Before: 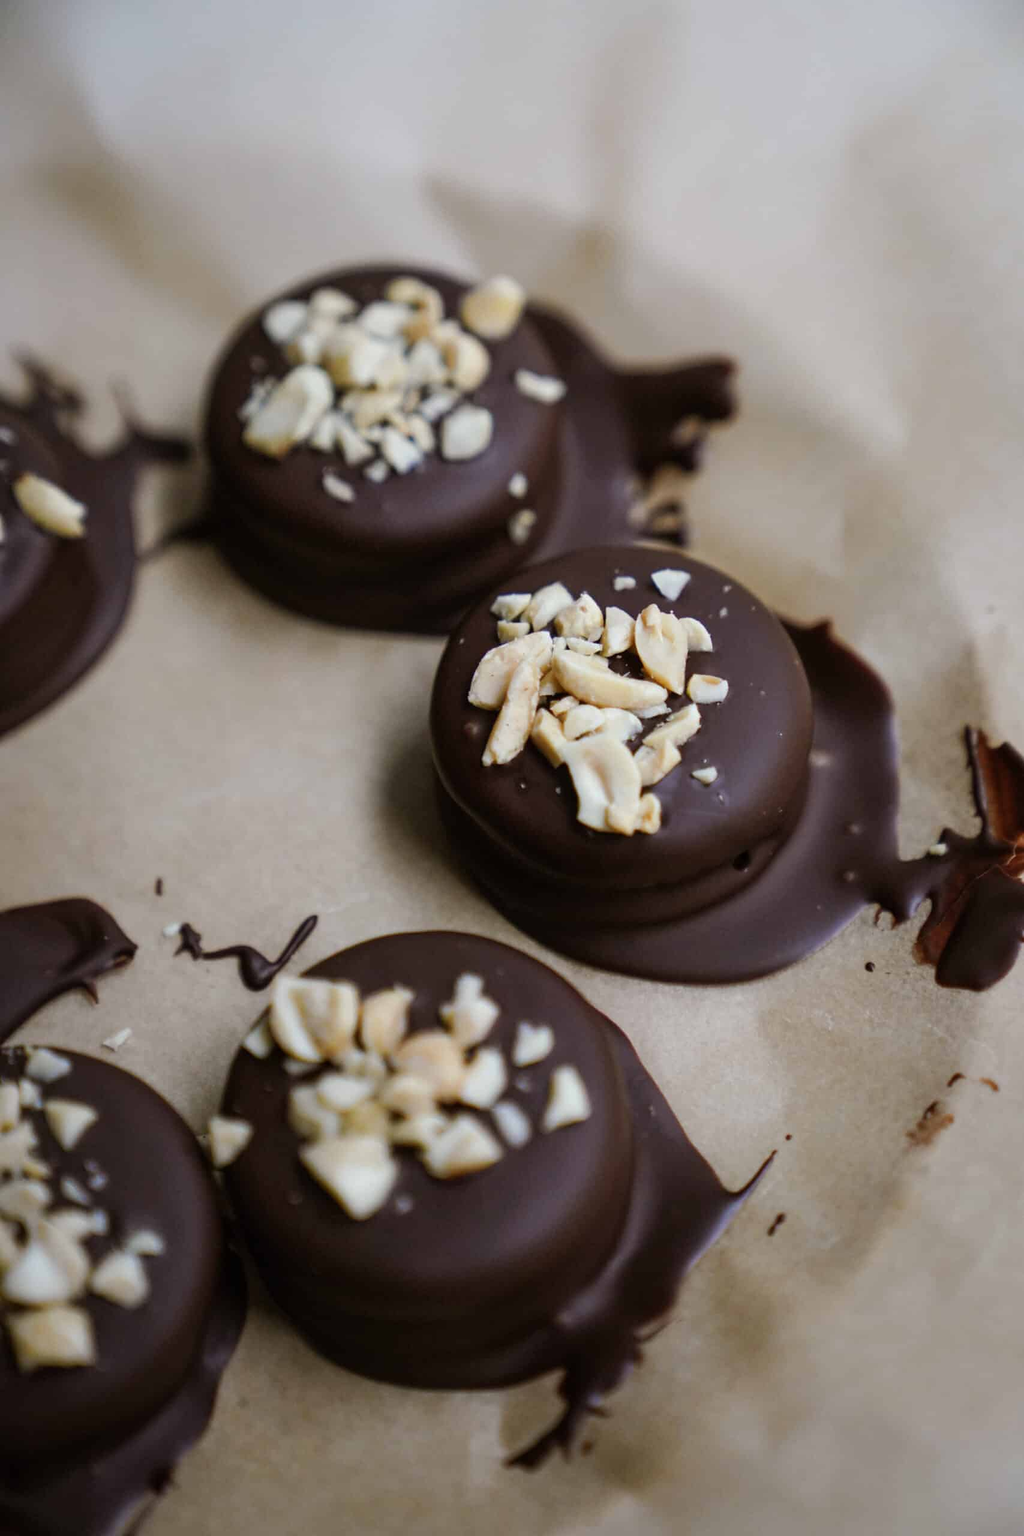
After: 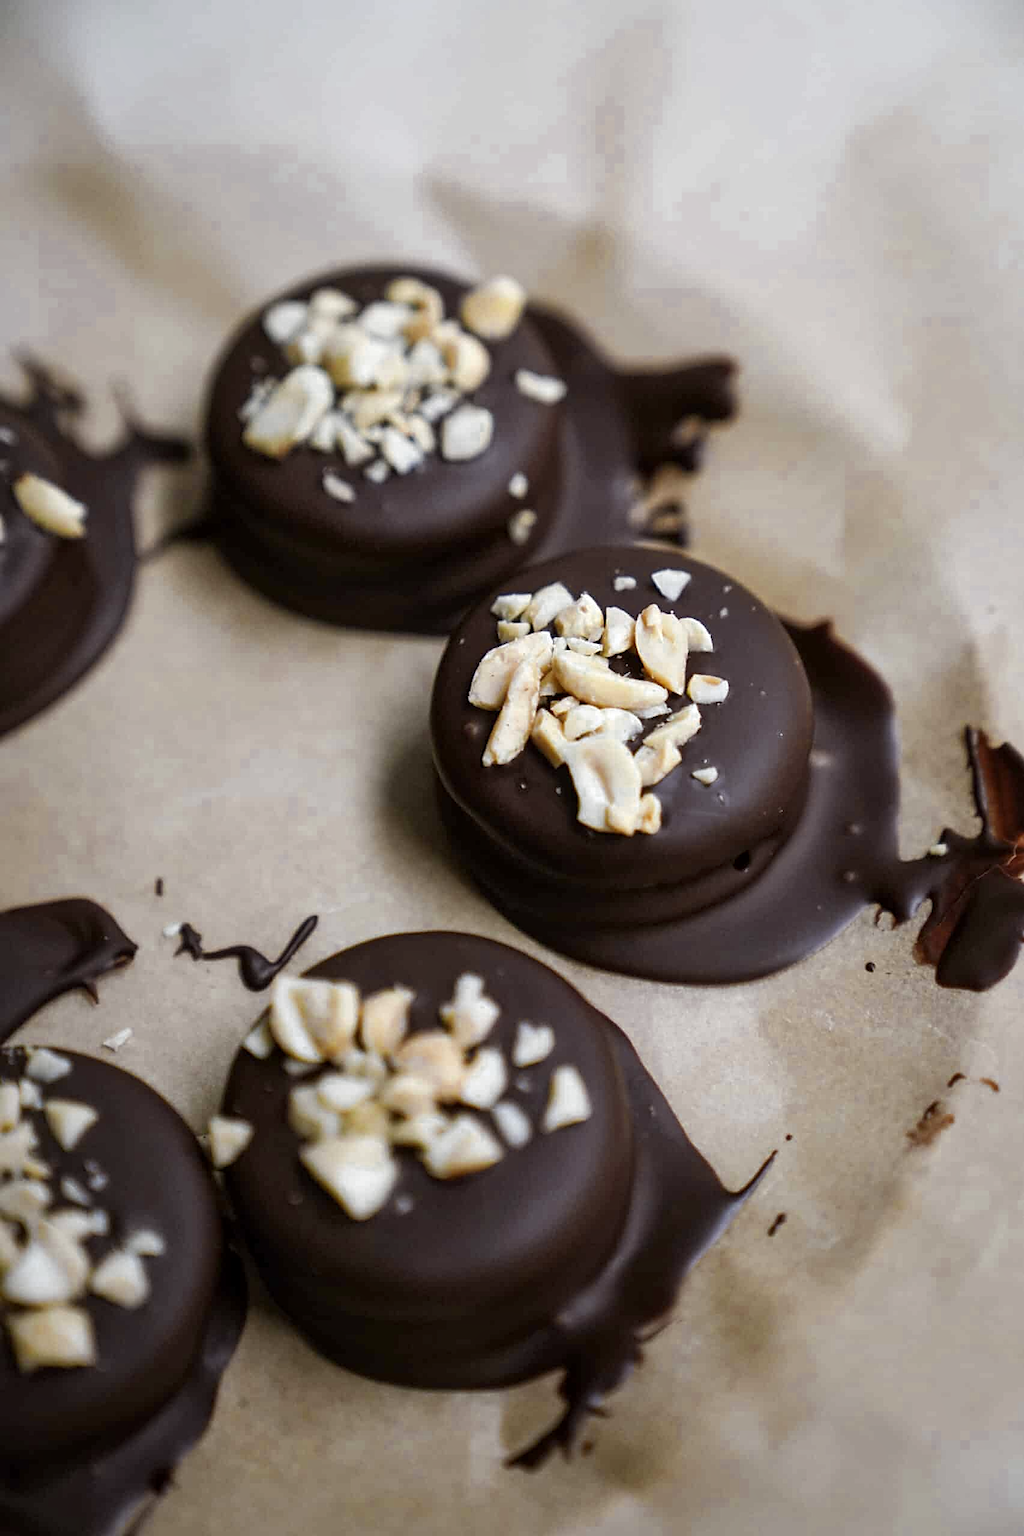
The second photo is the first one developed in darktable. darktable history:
color zones: curves: ch0 [(0.035, 0.242) (0.25, 0.5) (0.384, 0.214) (0.488, 0.255) (0.75, 0.5)]; ch1 [(0.063, 0.379) (0.25, 0.5) (0.354, 0.201) (0.489, 0.085) (0.729, 0.271)]; ch2 [(0.25, 0.5) (0.38, 0.517) (0.442, 0.51) (0.735, 0.456)]
sharpen: on, module defaults
exposure: exposure 0.3 EV, compensate highlight preservation false
local contrast: mode bilateral grid, contrast 20, coarseness 50, detail 120%, midtone range 0.2
